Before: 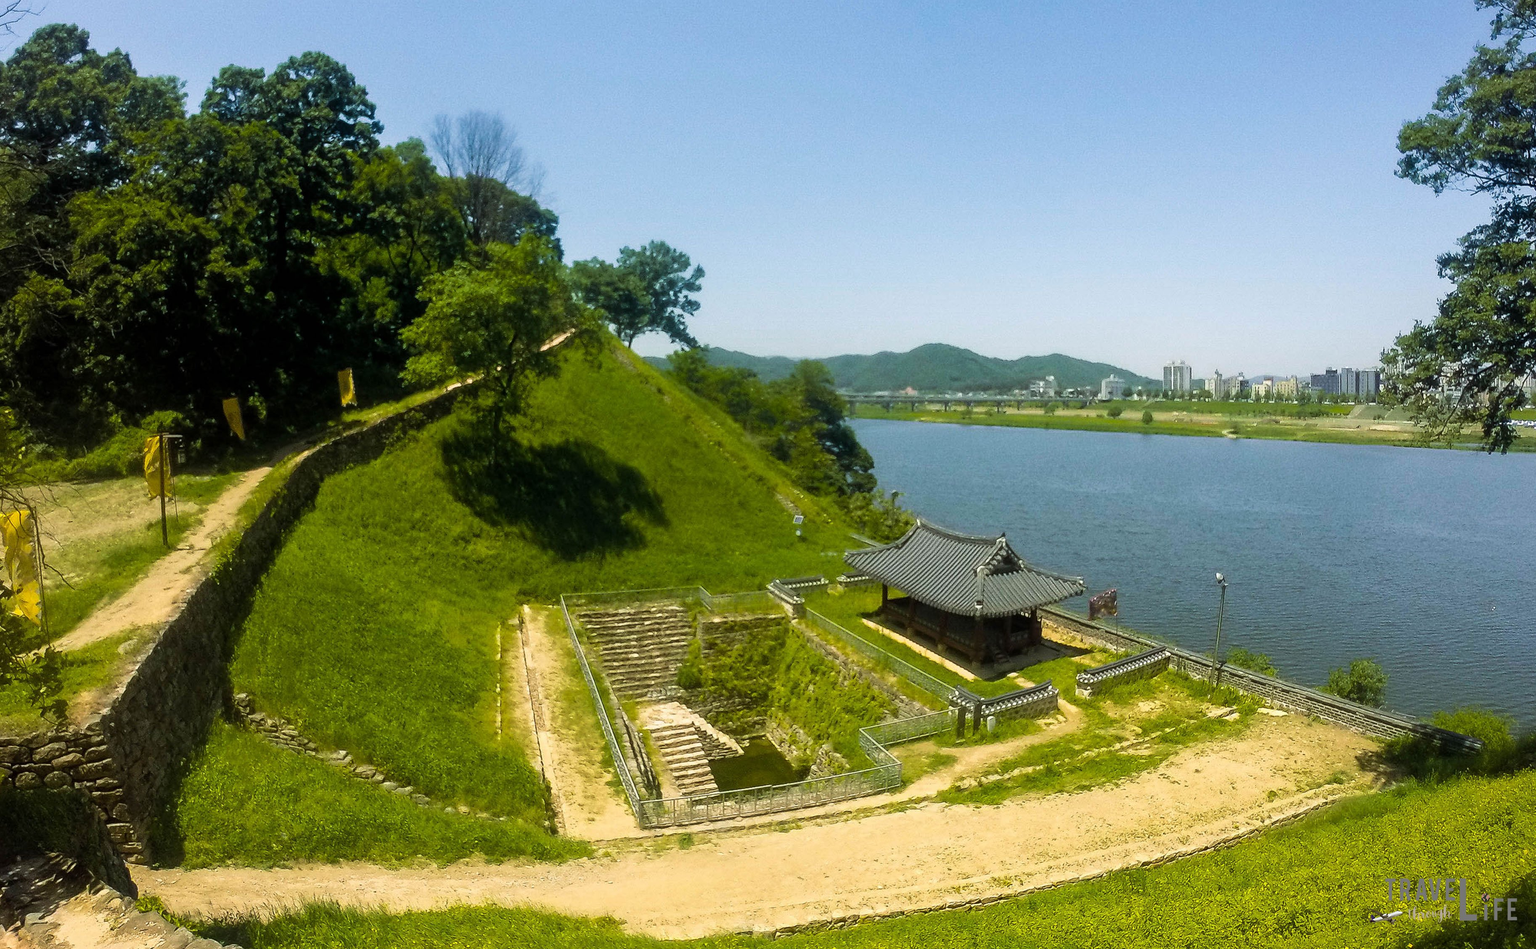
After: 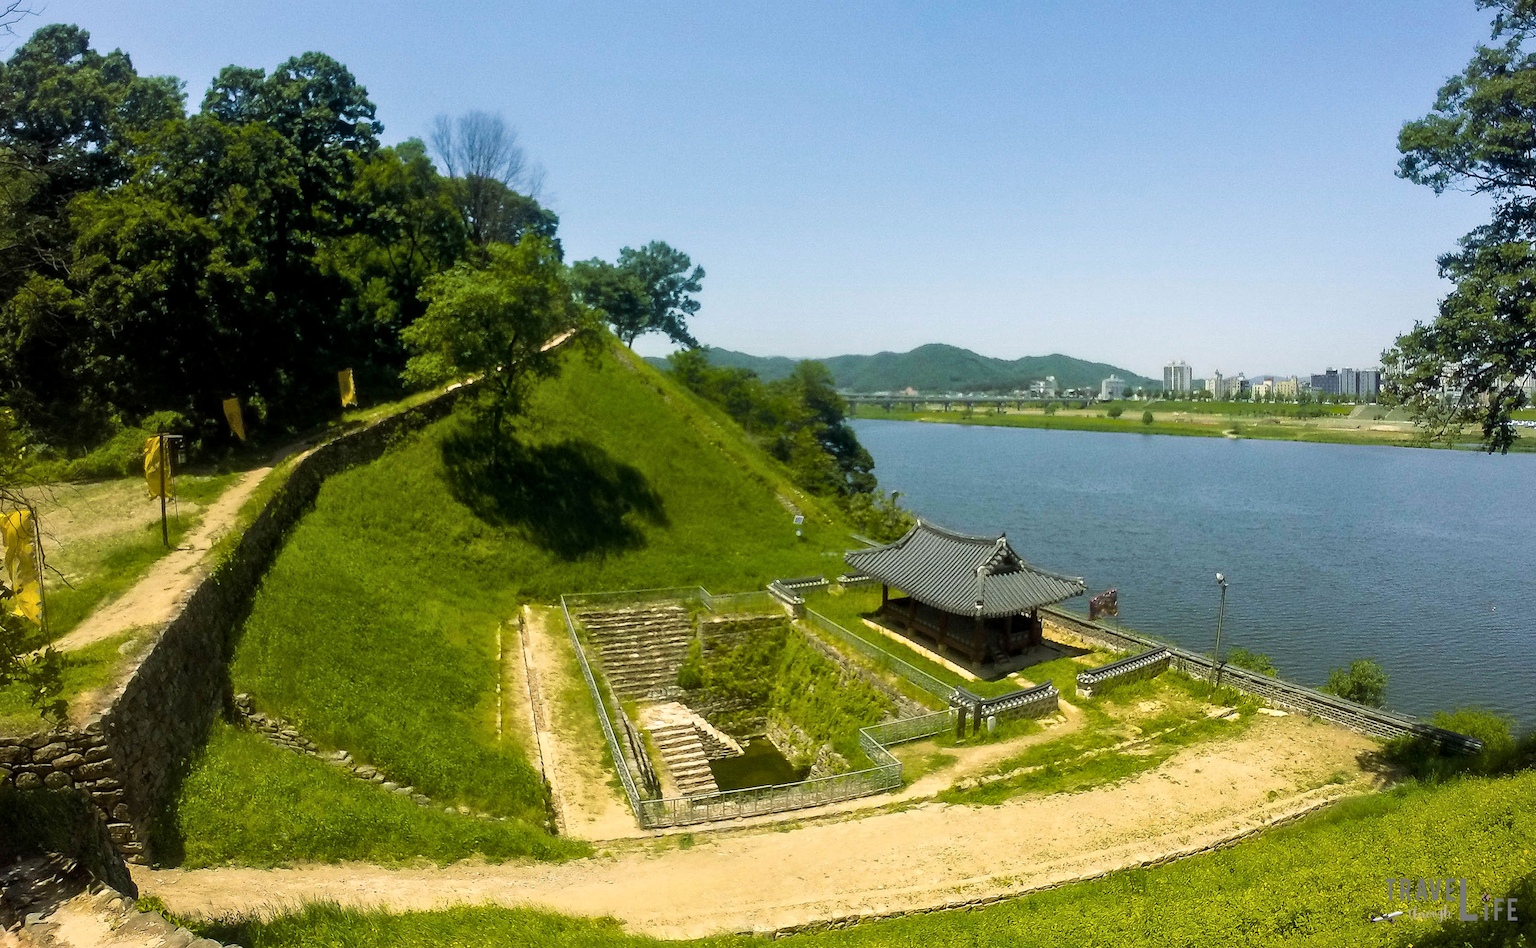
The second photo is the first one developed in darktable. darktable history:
contrast equalizer: y [[0.514, 0.573, 0.581, 0.508, 0.5, 0.5], [0.5 ×6], [0.5 ×6], [0 ×6], [0 ×6]], mix 0.302
